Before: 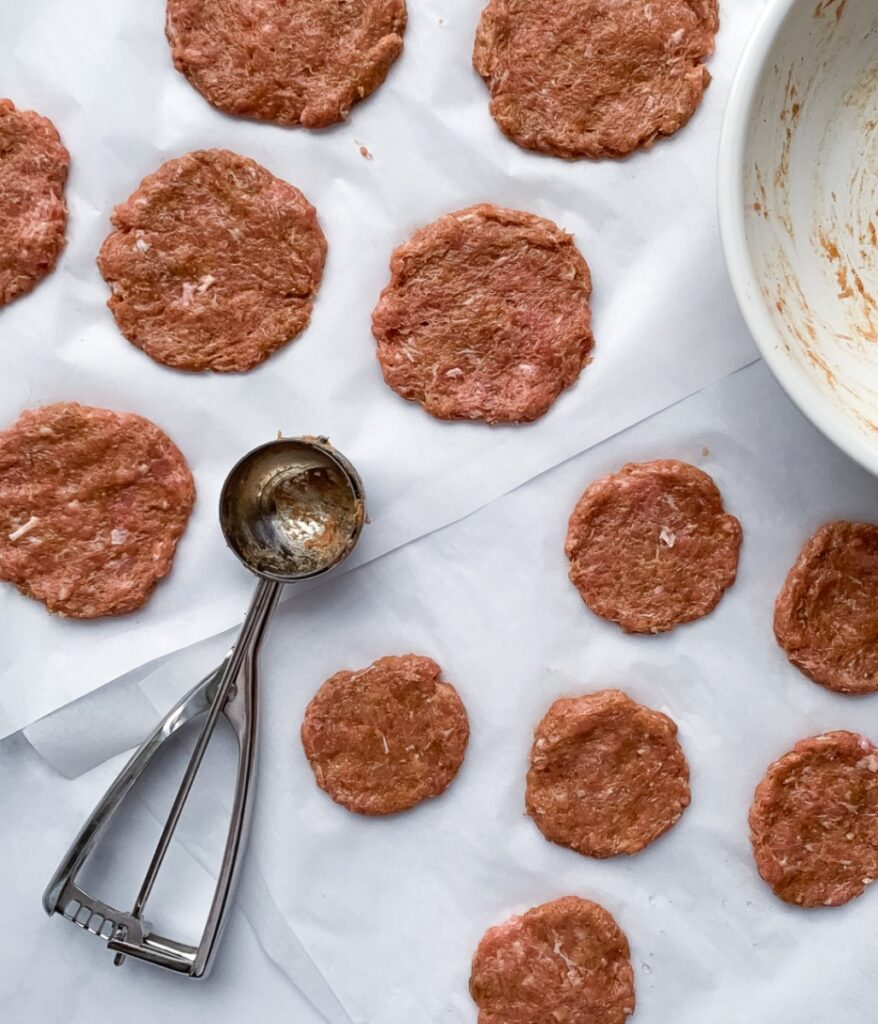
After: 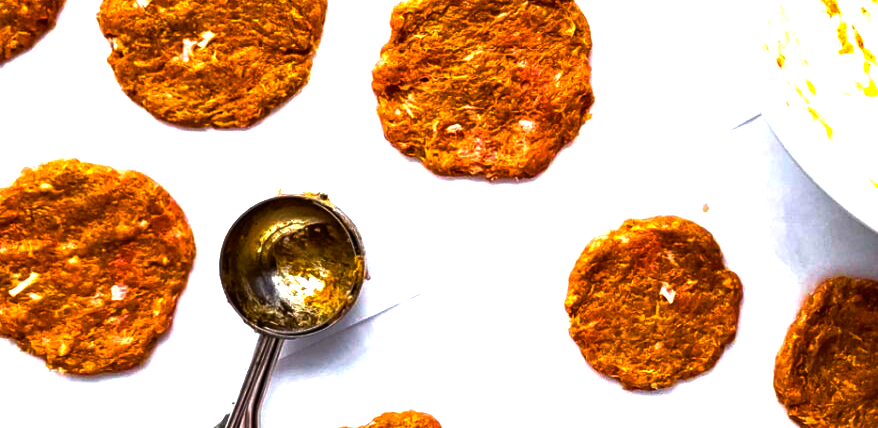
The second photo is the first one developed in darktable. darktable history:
crop and rotate: top 23.84%, bottom 34.294%
exposure: compensate highlight preservation false
color balance rgb: linear chroma grading › shadows -30%, linear chroma grading › global chroma 35%, perceptual saturation grading › global saturation 75%, perceptual saturation grading › shadows -30%, perceptual brilliance grading › highlights 75%, perceptual brilliance grading › shadows -30%, global vibrance 35%
white balance: red 1.009, blue 0.985
